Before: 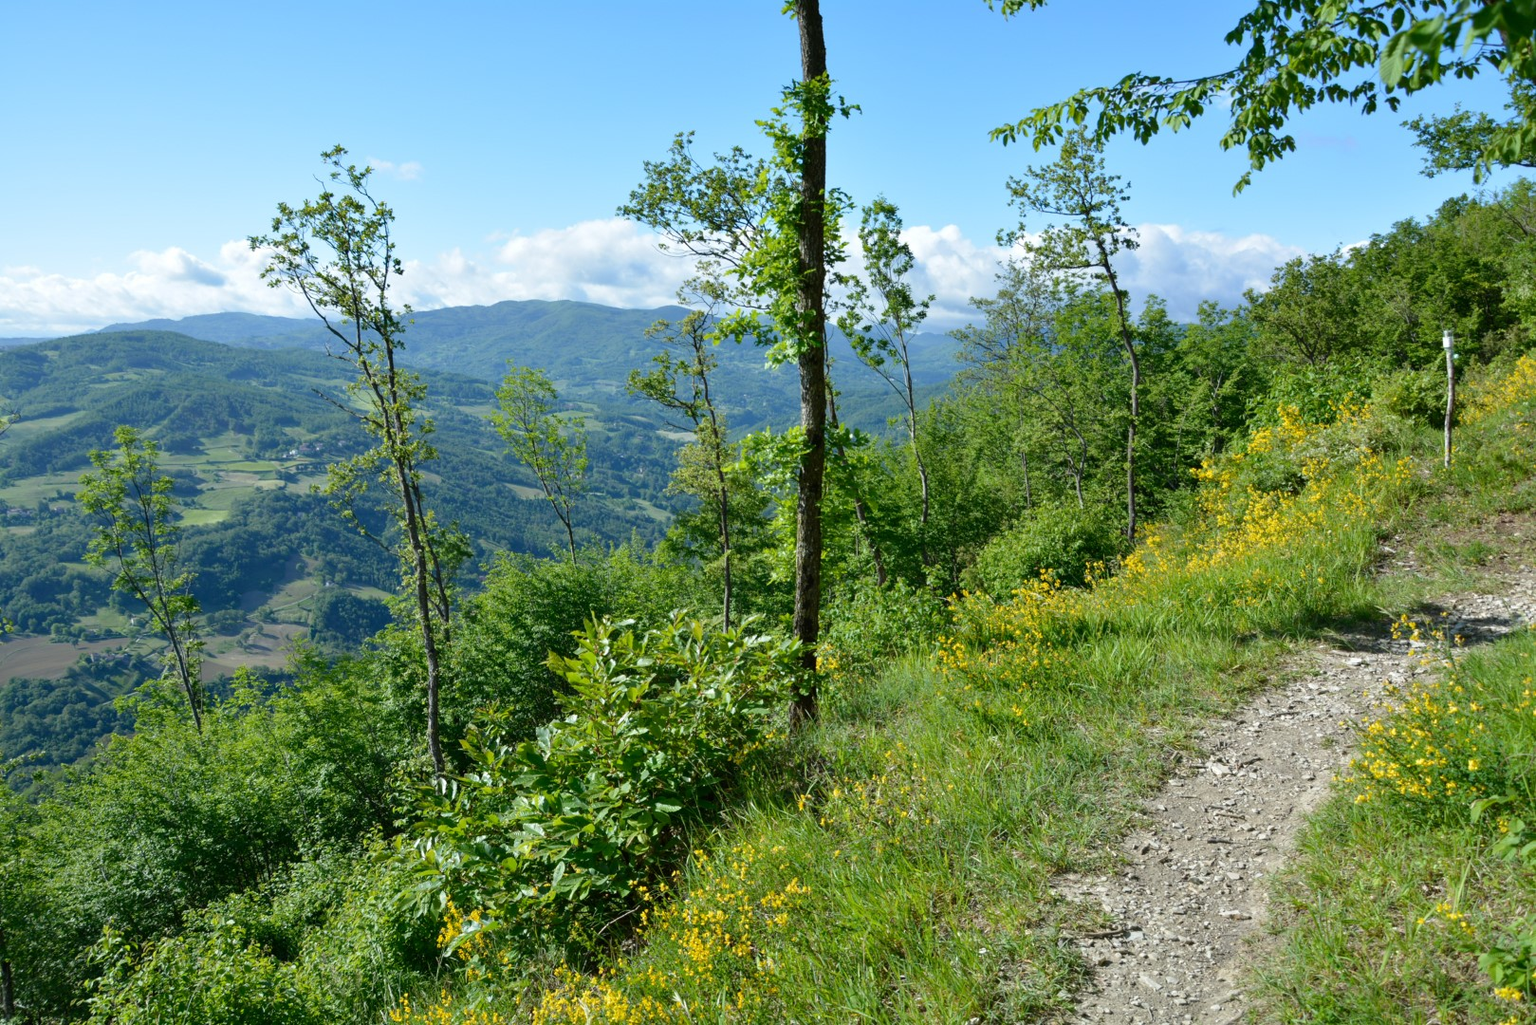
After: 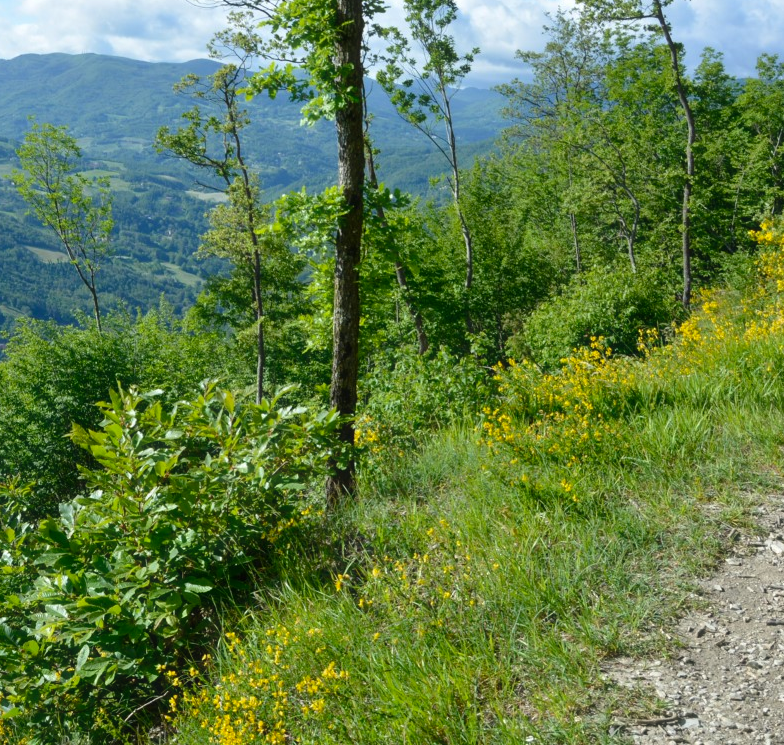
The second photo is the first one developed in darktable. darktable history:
crop: left 31.309%, top 24.432%, right 20.254%, bottom 6.566%
haze removal: strength -0.041, compatibility mode true, adaptive false
color balance rgb: power › hue 75.34°, linear chroma grading › shadows -2.443%, linear chroma grading › highlights -14.823%, linear chroma grading › global chroma -9.556%, linear chroma grading › mid-tones -10.155%, perceptual saturation grading › global saturation 36.878%, global vibrance 14.683%
